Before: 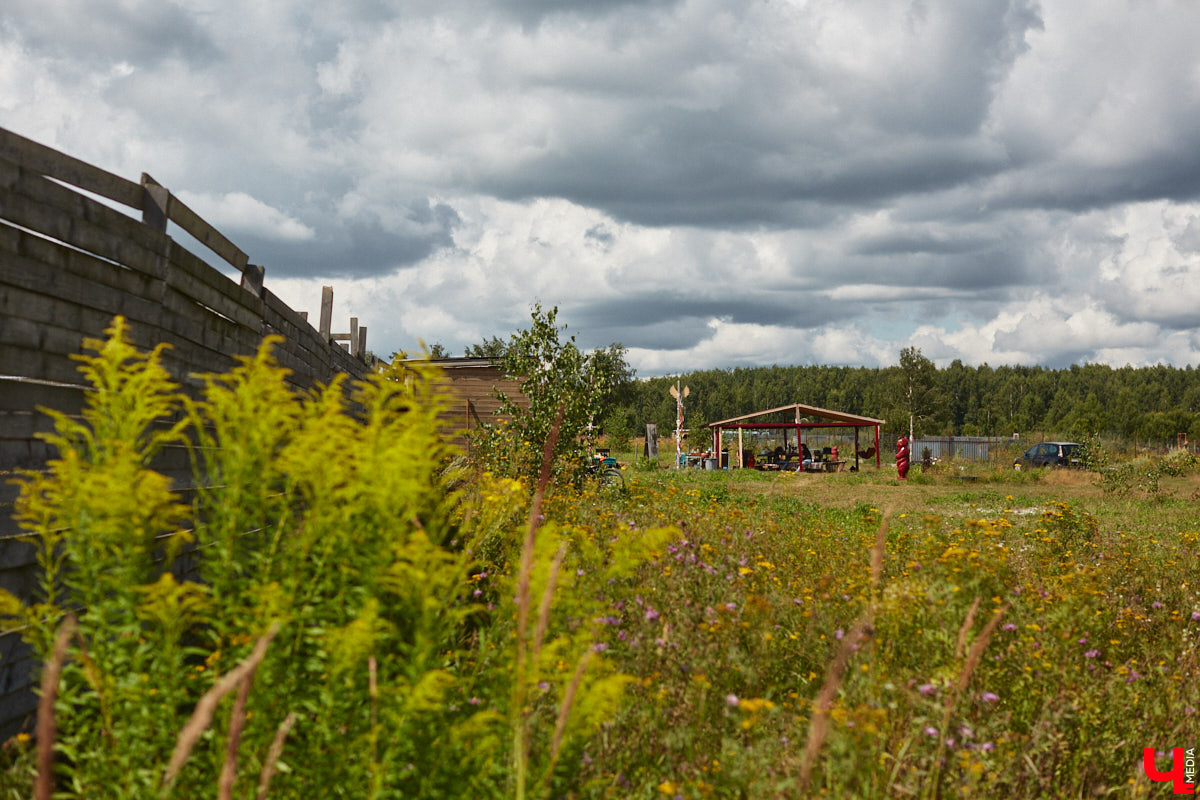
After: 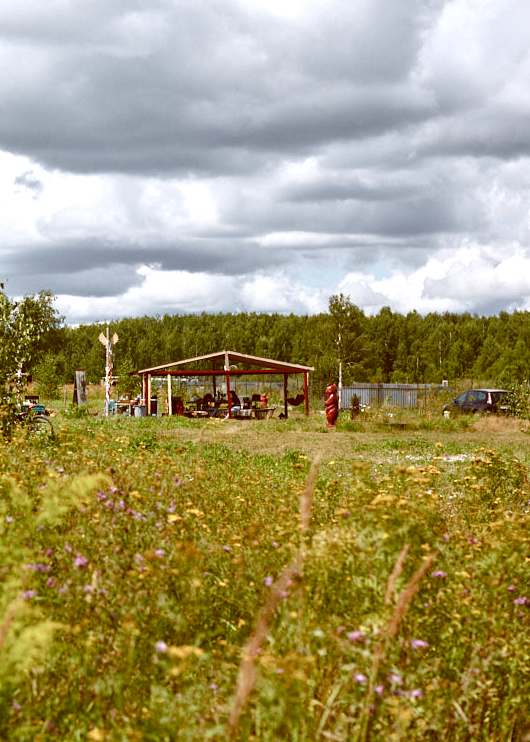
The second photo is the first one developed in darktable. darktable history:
tone equalizer: on, module defaults
crop: left 47.628%, top 6.643%, right 7.874%
exposure: black level correction 0, exposure 0.9 EV, compensate highlight preservation false
color balance rgb: shadows lift › luminance -10%, shadows lift › chroma 1%, shadows lift › hue 113°, power › luminance -15%, highlights gain › chroma 0.2%, highlights gain › hue 333°, global offset › luminance 0.5%, perceptual saturation grading › global saturation 20%, perceptual saturation grading › highlights -50%, perceptual saturation grading › shadows 25%, contrast -10%
color balance: lift [1, 1.011, 0.999, 0.989], gamma [1.109, 1.045, 1.039, 0.955], gain [0.917, 0.936, 0.952, 1.064], contrast 2.32%, contrast fulcrum 19%, output saturation 101%
